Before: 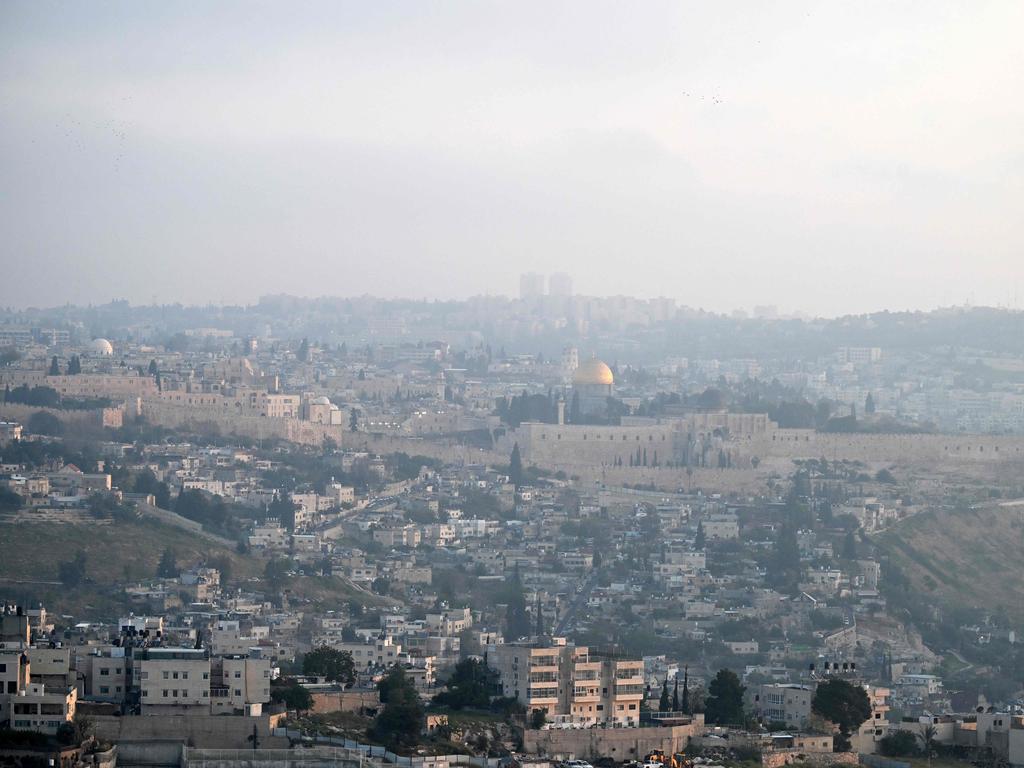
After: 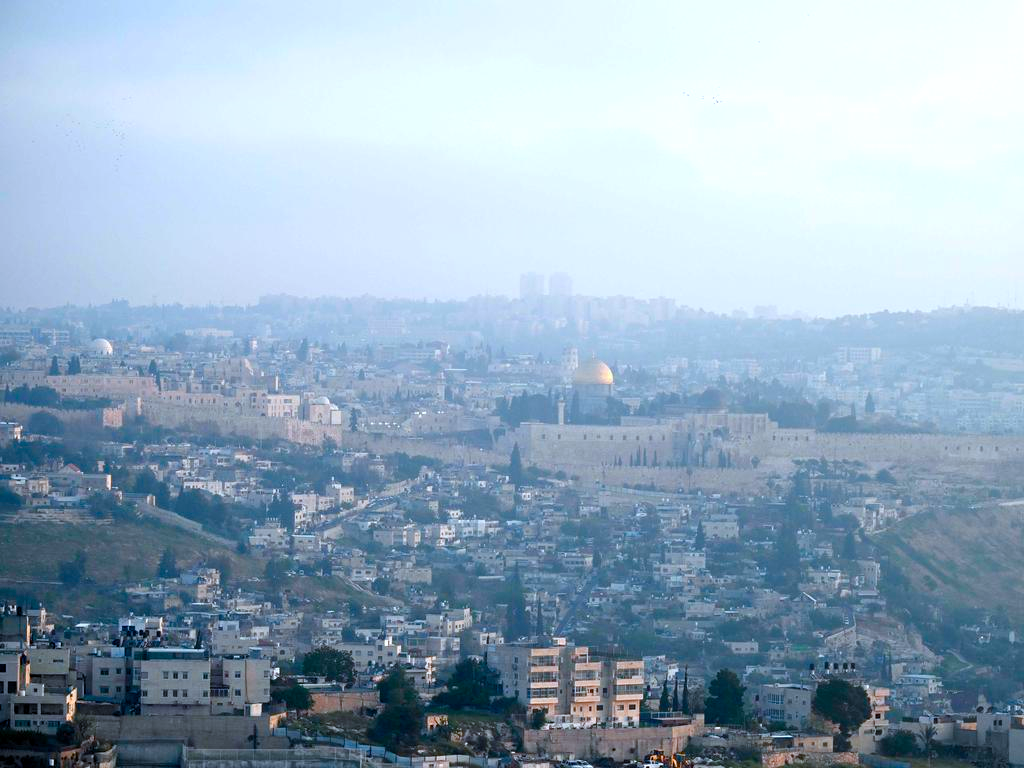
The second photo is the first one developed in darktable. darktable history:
color calibration: illuminant custom, x 0.368, y 0.373, temperature 4340.32 K
color balance rgb: perceptual saturation grading › global saturation 43.85%, perceptual saturation grading › highlights -25.895%, perceptual saturation grading › shadows 49.421%
exposure: exposure 0.203 EV, compensate exposure bias true, compensate highlight preservation false
